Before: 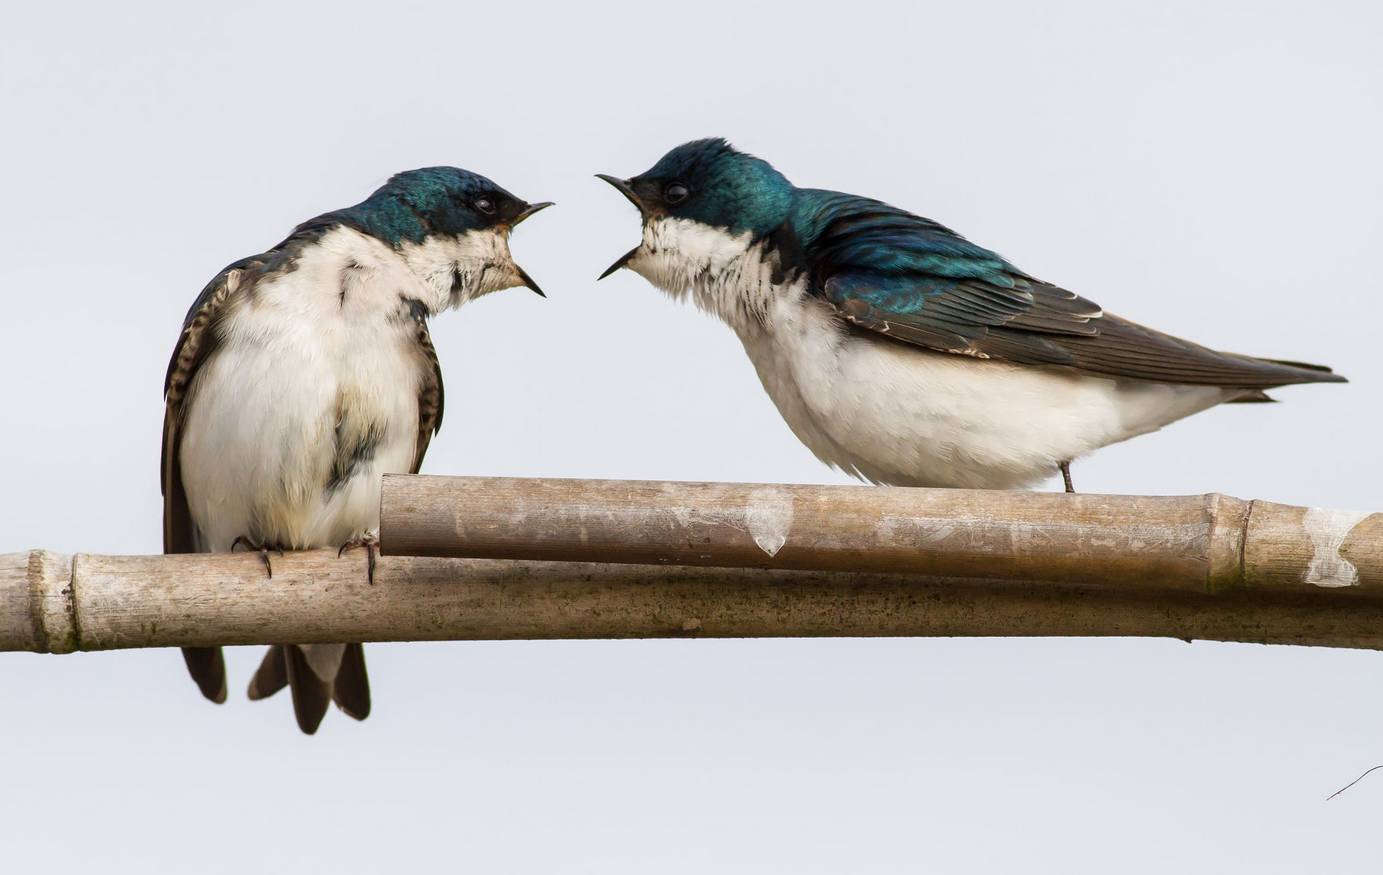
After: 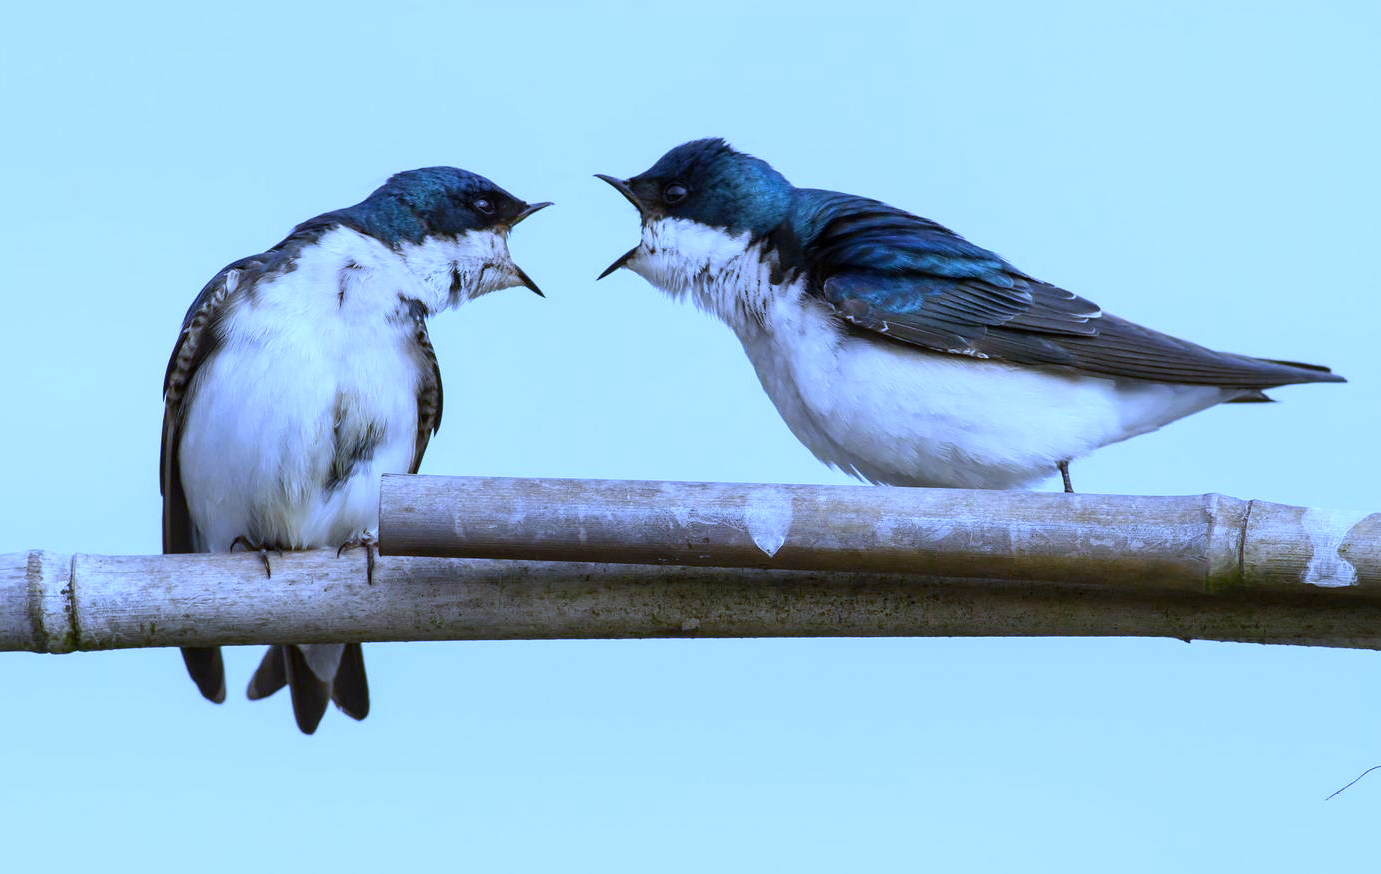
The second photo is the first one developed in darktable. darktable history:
crop and rotate: left 0.126%
white balance: red 0.766, blue 1.537
